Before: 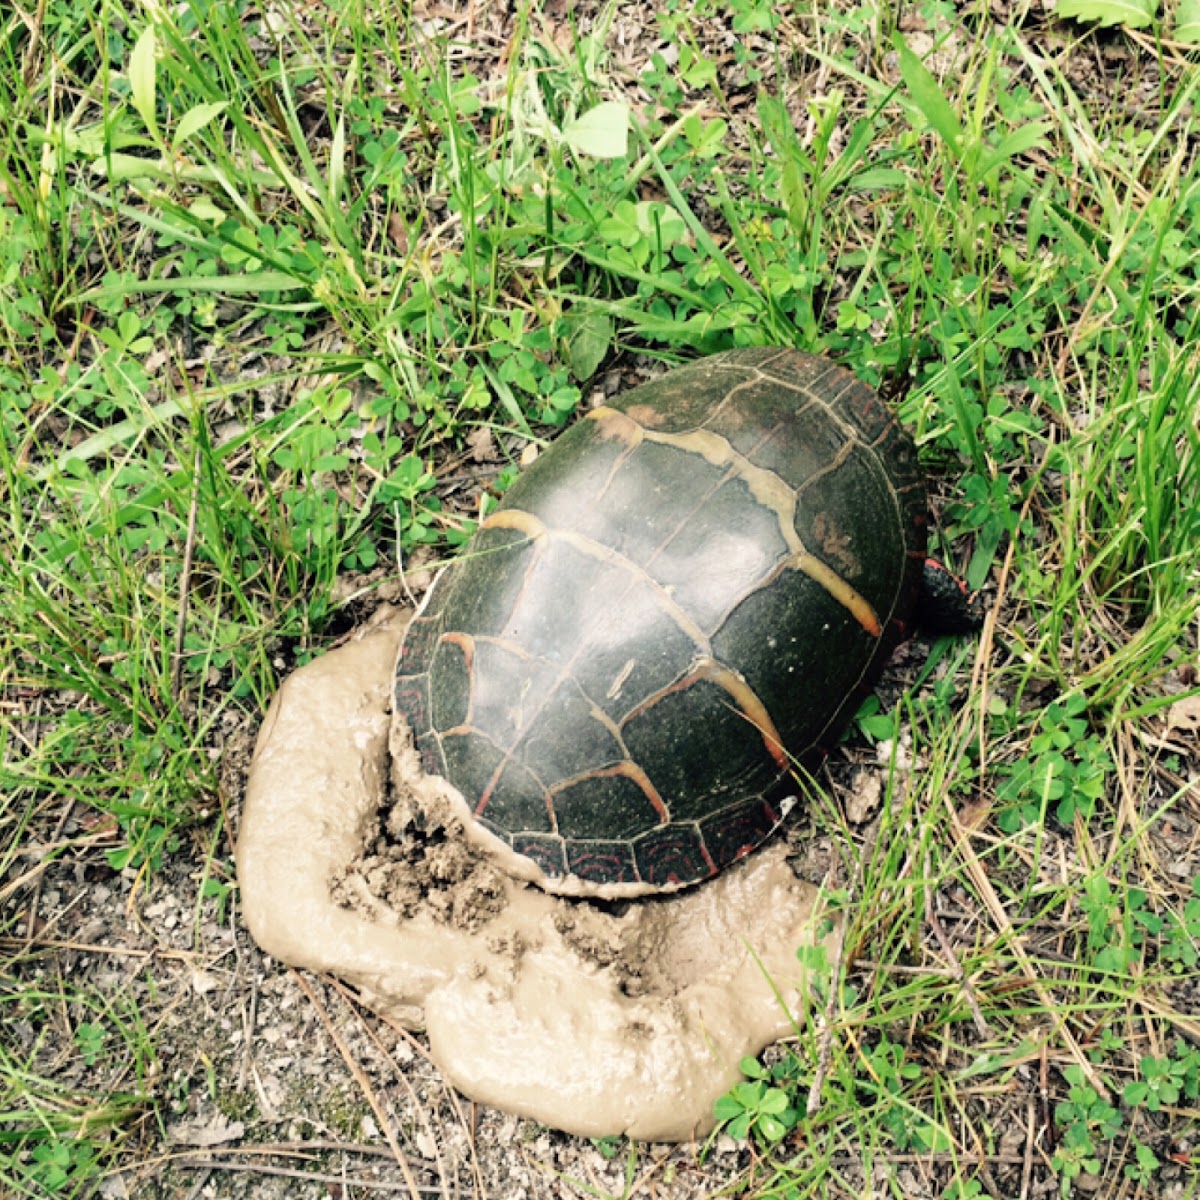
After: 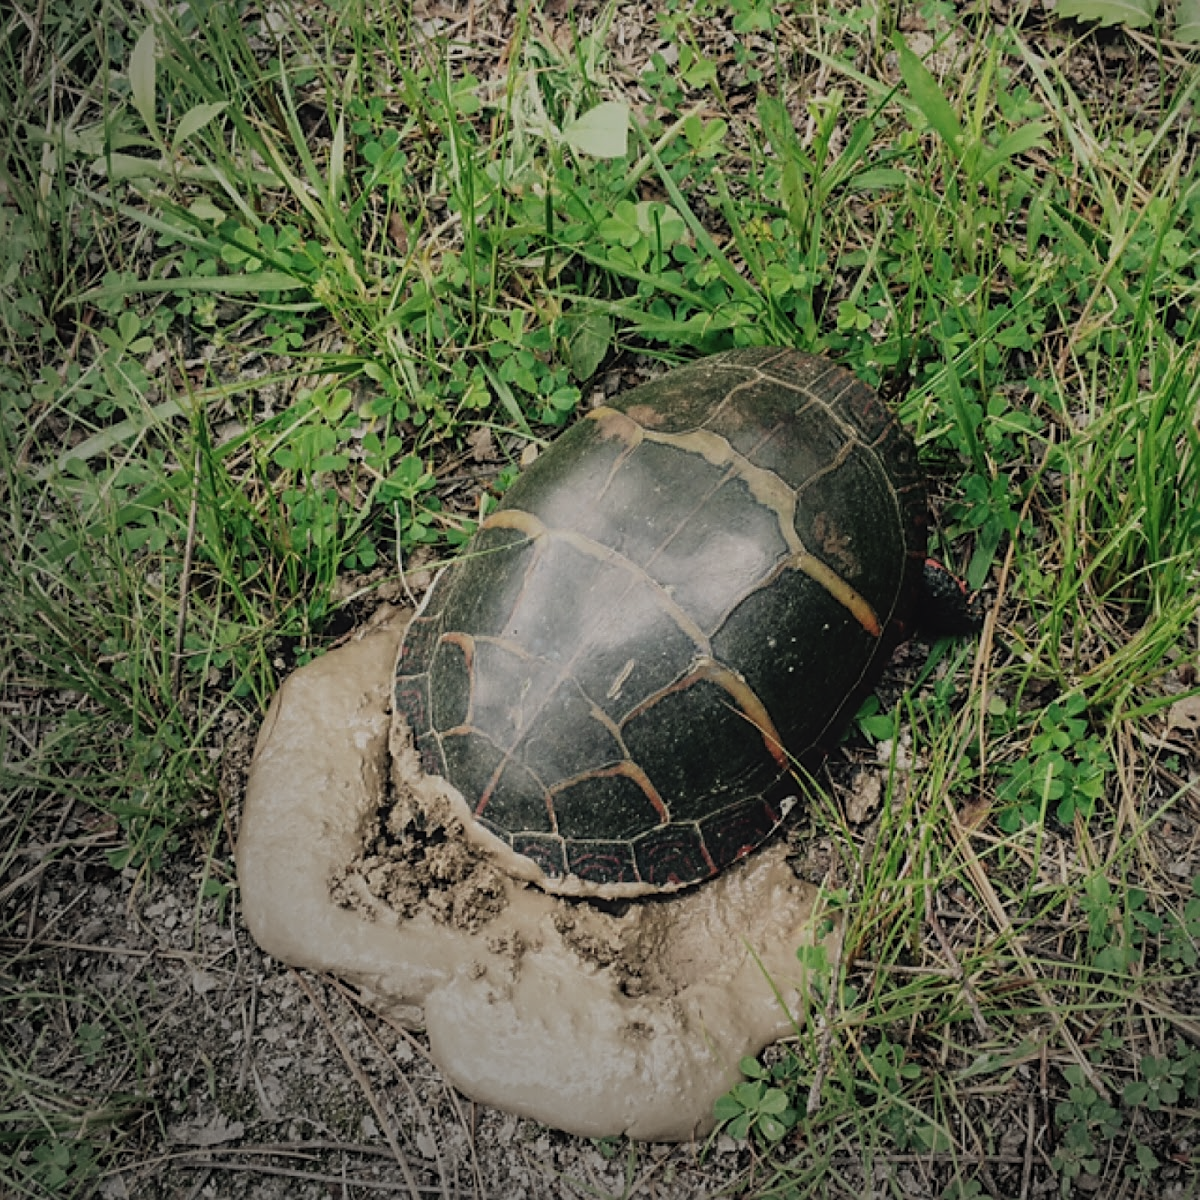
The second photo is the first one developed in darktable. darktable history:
local contrast: on, module defaults
vignetting: center (0.219, -0.24)
exposure: black level correction -0.016, exposure -1.103 EV, compensate exposure bias true, compensate highlight preservation false
sharpen: on, module defaults
